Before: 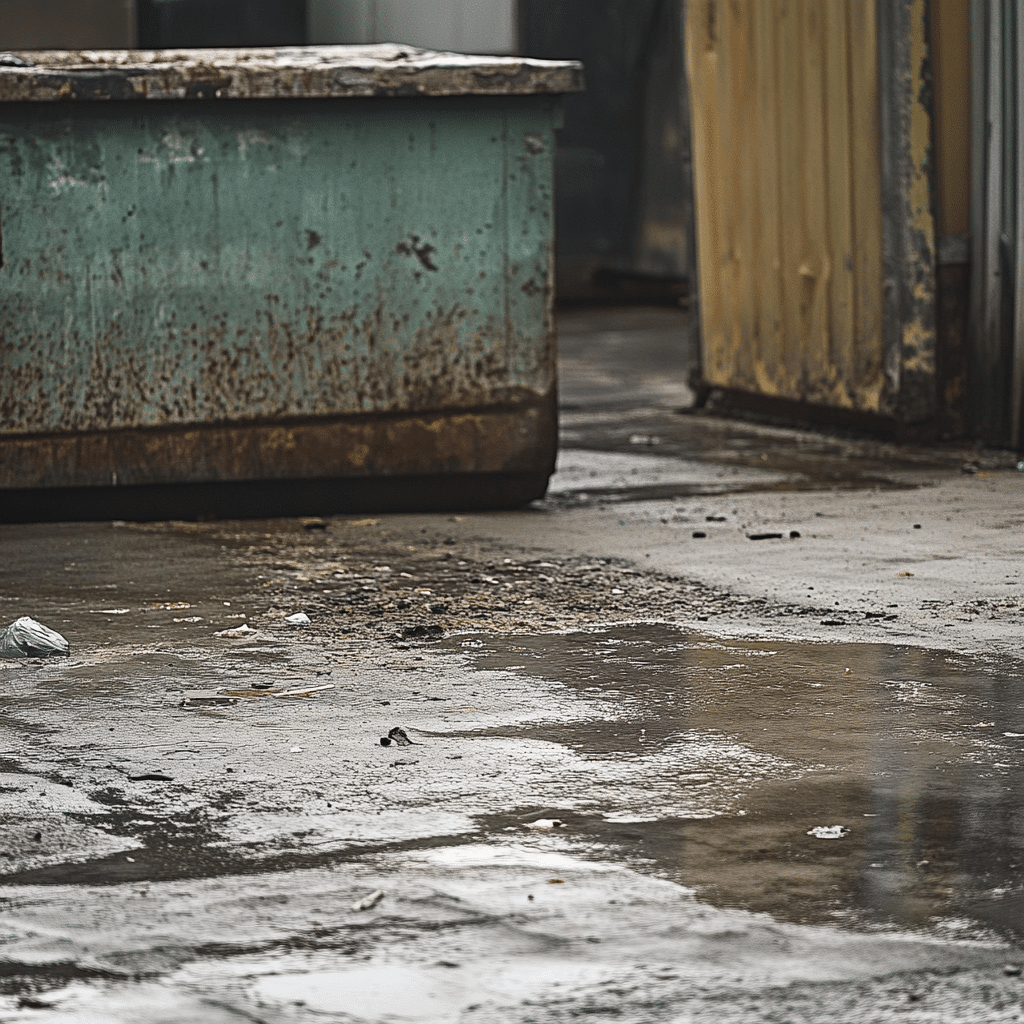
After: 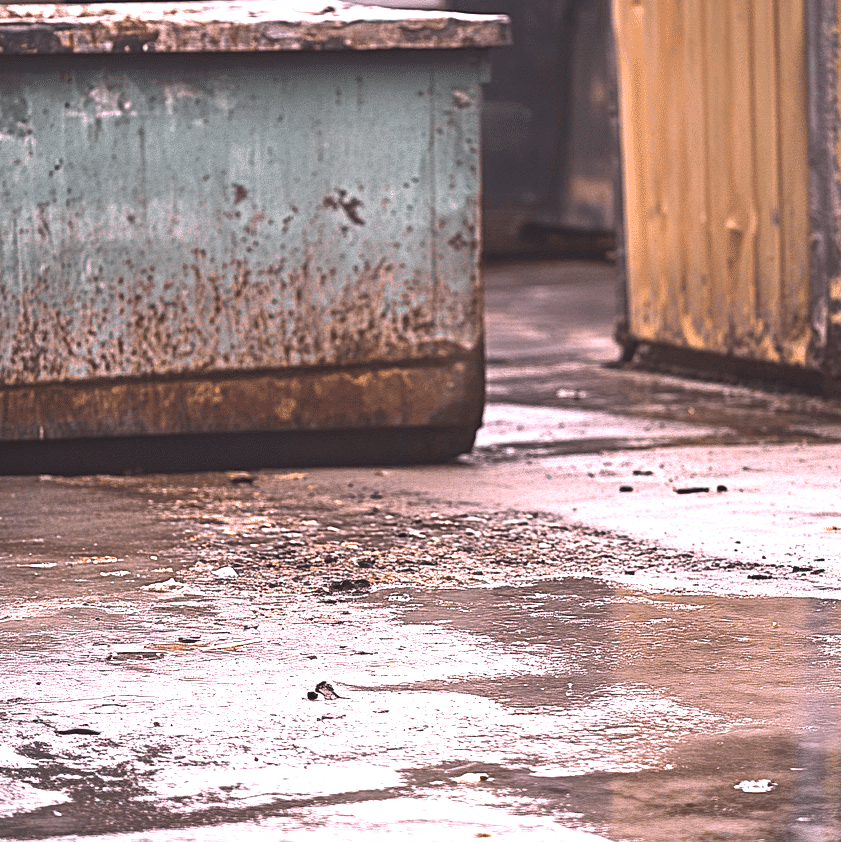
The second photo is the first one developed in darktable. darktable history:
exposure: black level correction 0, exposure 1.173 EV, compensate exposure bias true, compensate highlight preservation false
crop and rotate: left 7.196%, top 4.574%, right 10.605%, bottom 13.178%
white balance: red 1.188, blue 1.11
